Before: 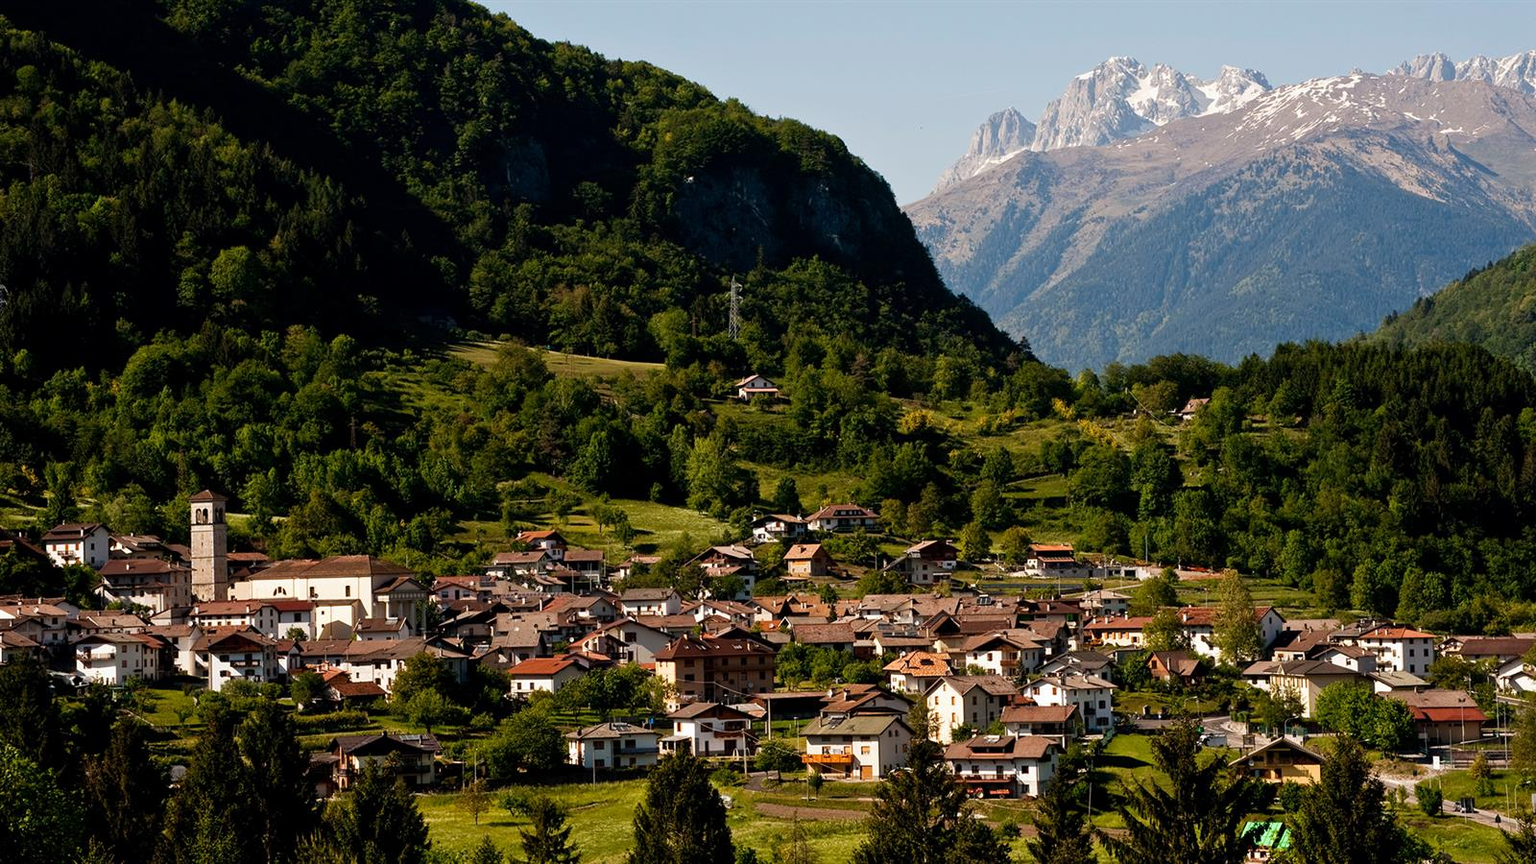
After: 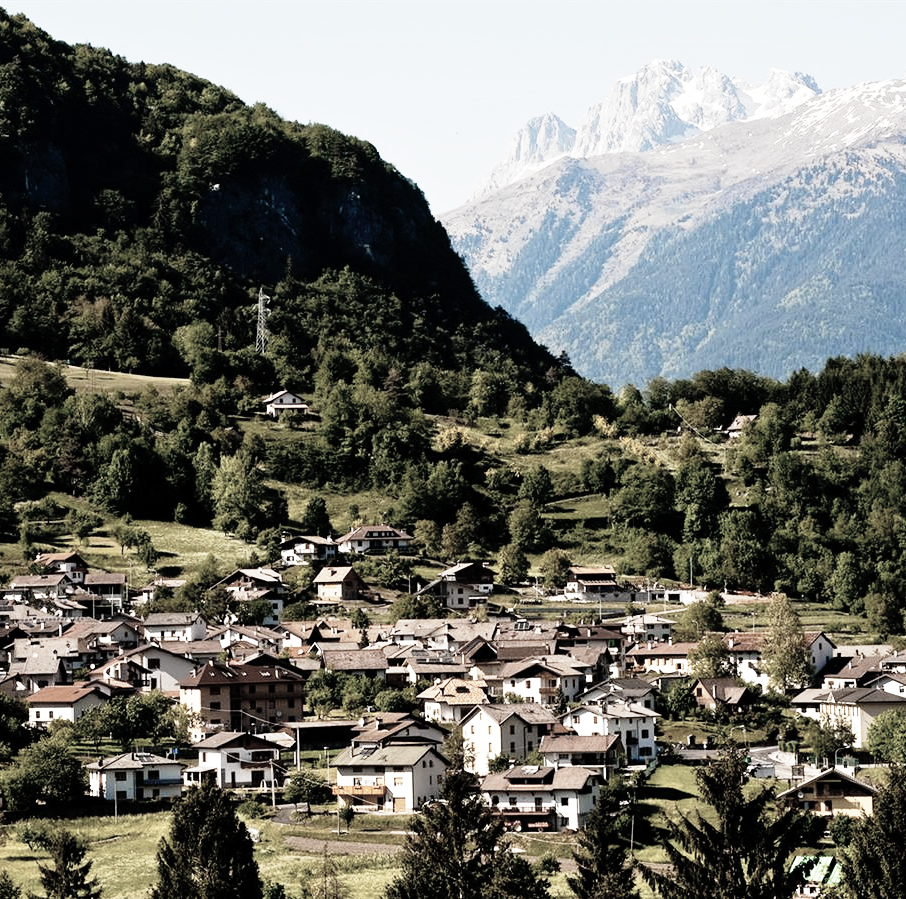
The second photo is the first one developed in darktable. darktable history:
color zones: curves: ch1 [(0.238, 0.163) (0.476, 0.2) (0.733, 0.322) (0.848, 0.134)]
base curve: curves: ch0 [(0, 0) (0.012, 0.01) (0.073, 0.168) (0.31, 0.711) (0.645, 0.957) (1, 1)], preserve colors none
crop: left 31.458%, top 0%, right 11.876%
